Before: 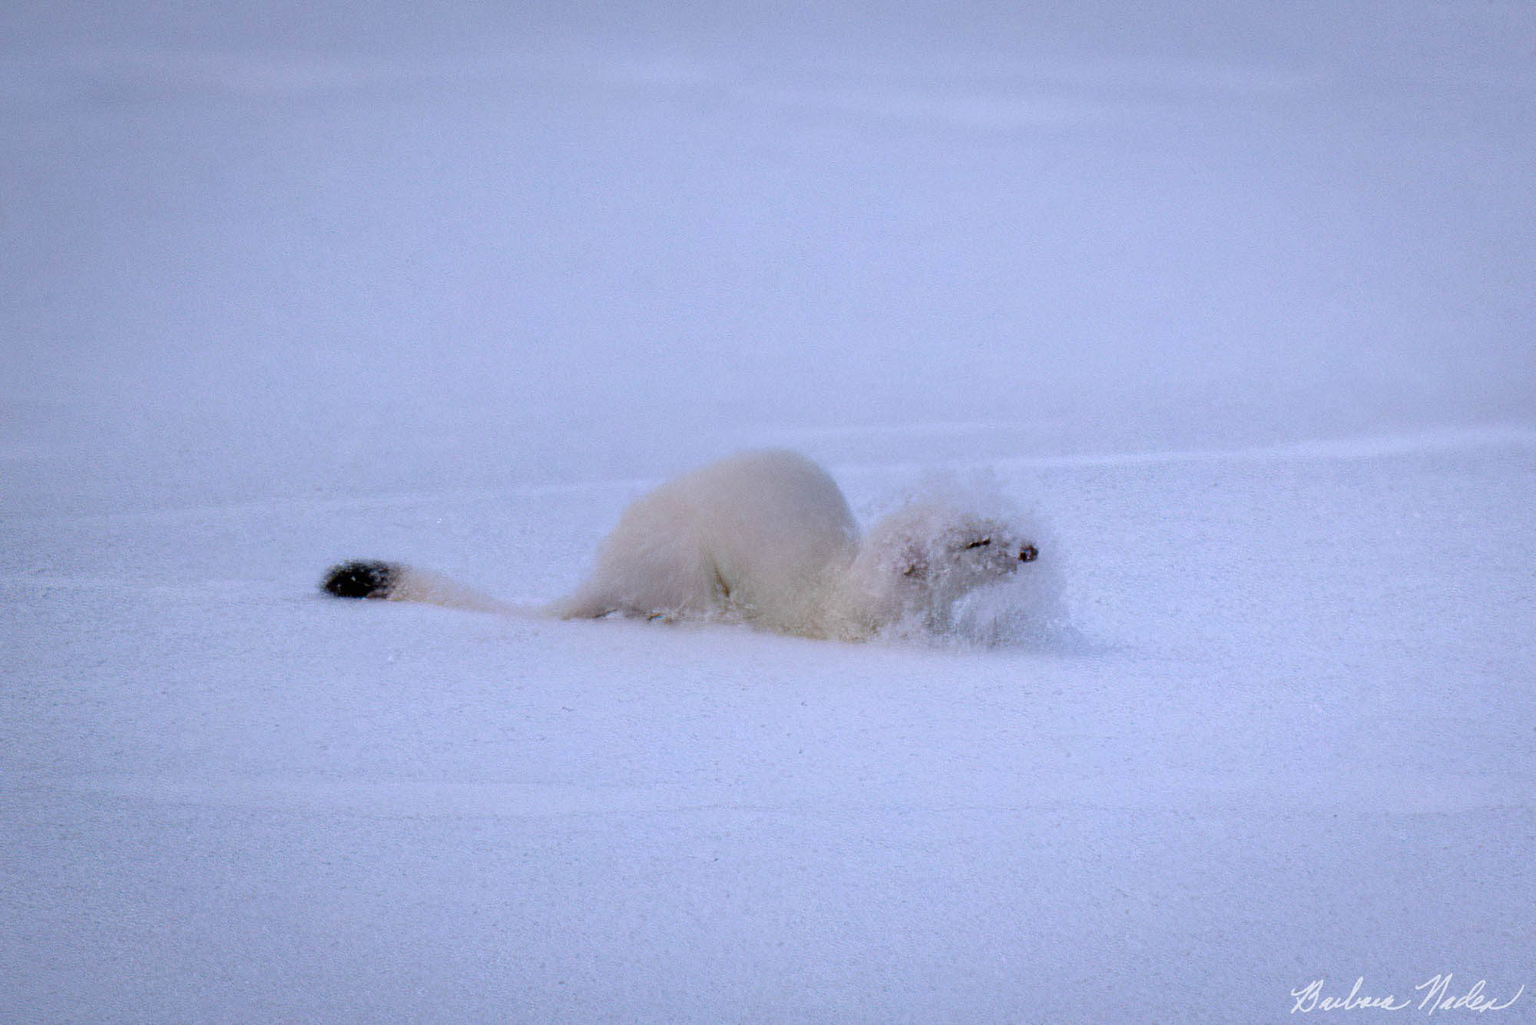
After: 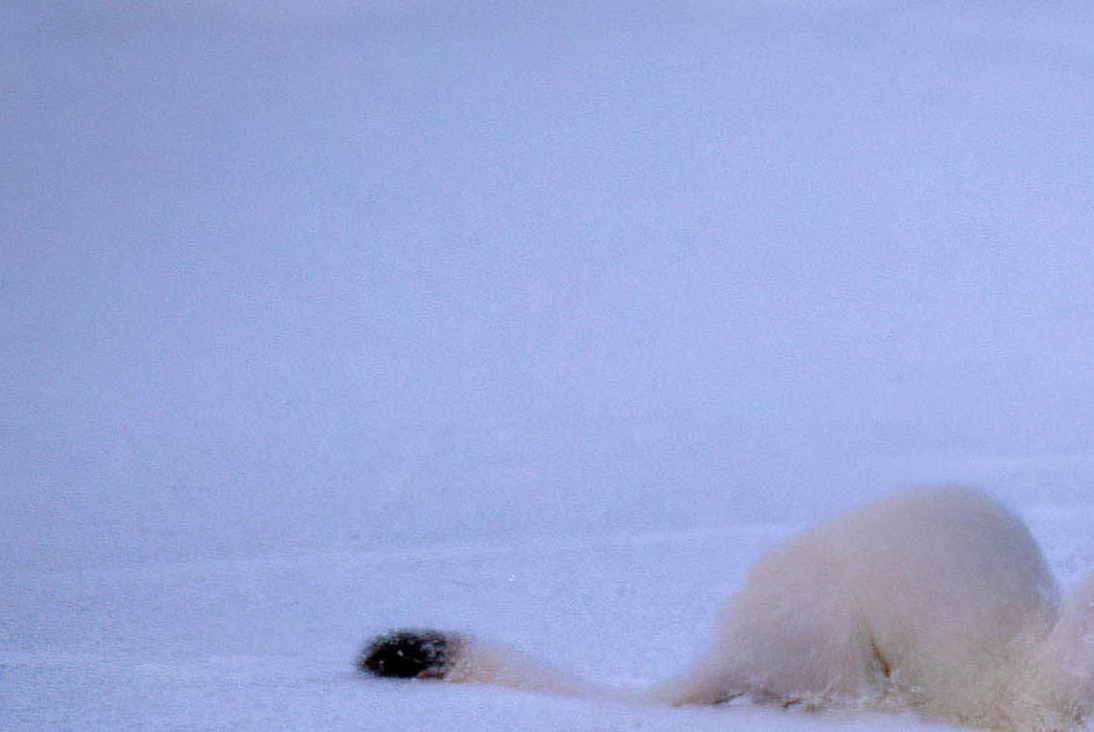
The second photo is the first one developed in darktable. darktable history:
crop and rotate: left 3.047%, top 7.509%, right 42.236%, bottom 37.598%
velvia: on, module defaults
